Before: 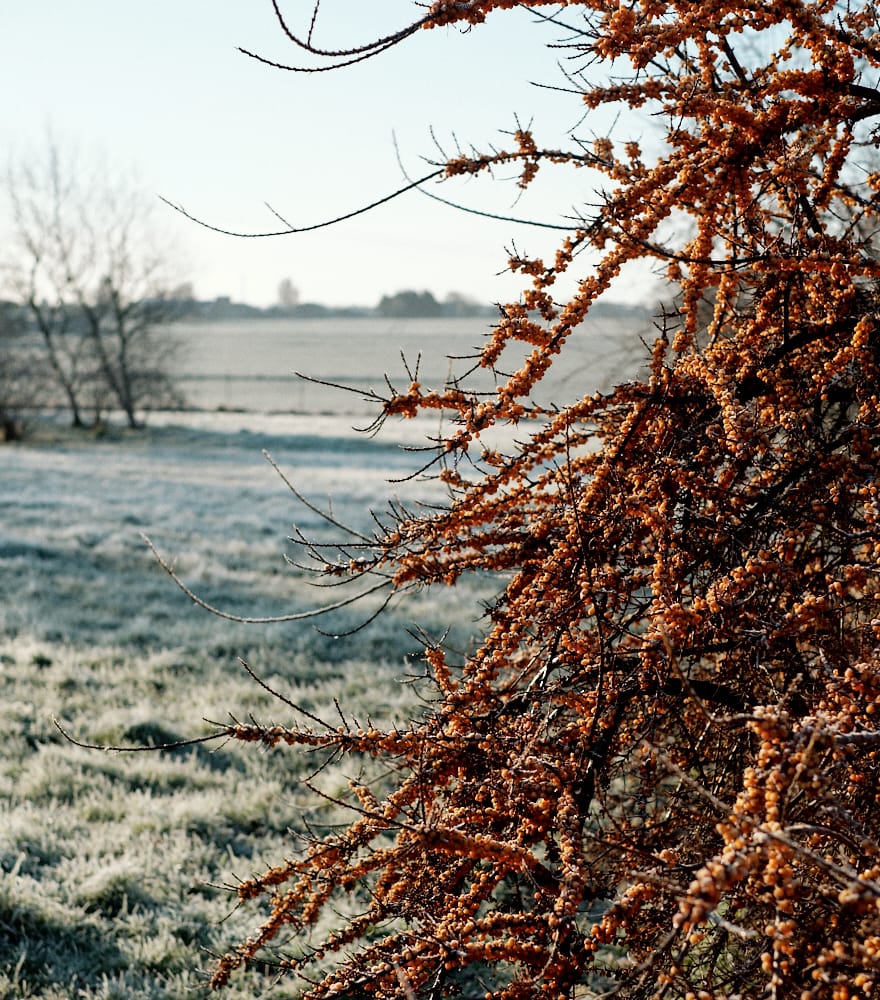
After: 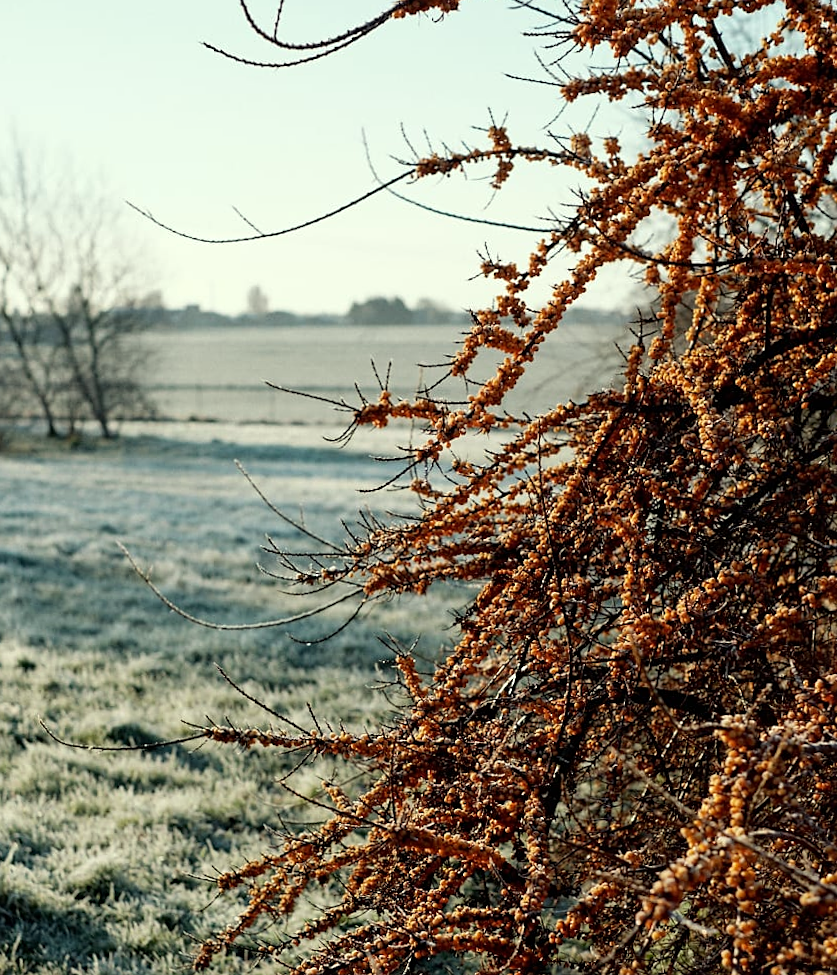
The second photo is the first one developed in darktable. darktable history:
sharpen: amount 0.2
rotate and perspective: rotation 0.074°, lens shift (vertical) 0.096, lens shift (horizontal) -0.041, crop left 0.043, crop right 0.952, crop top 0.024, crop bottom 0.979
color correction: highlights a* -4.28, highlights b* 6.53
